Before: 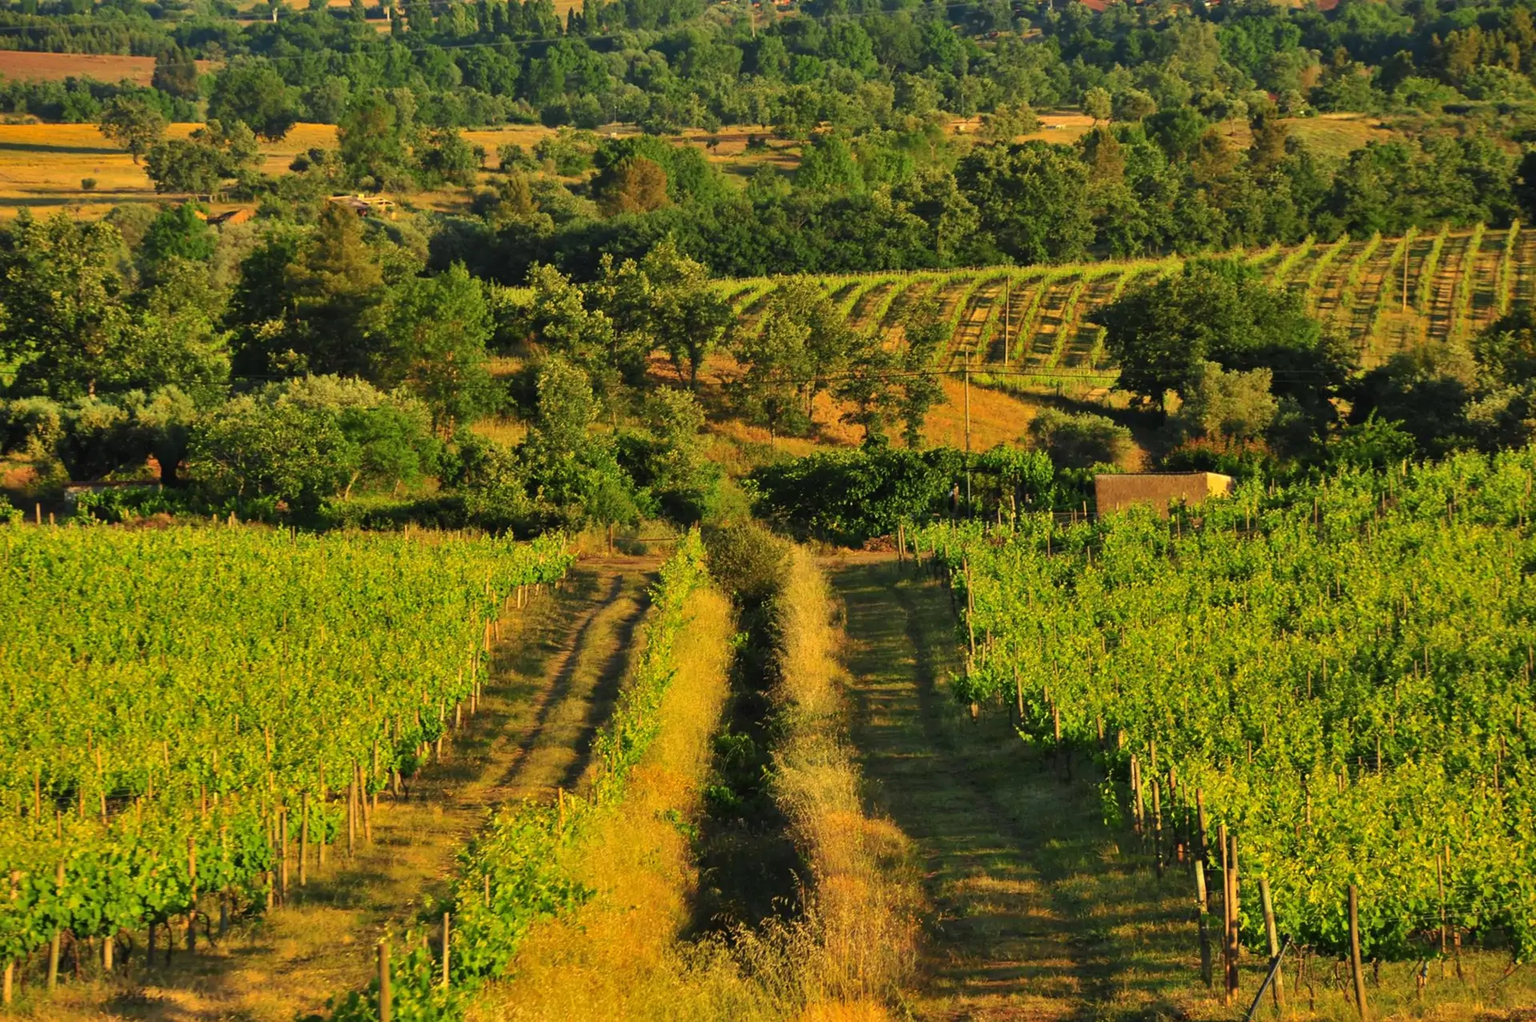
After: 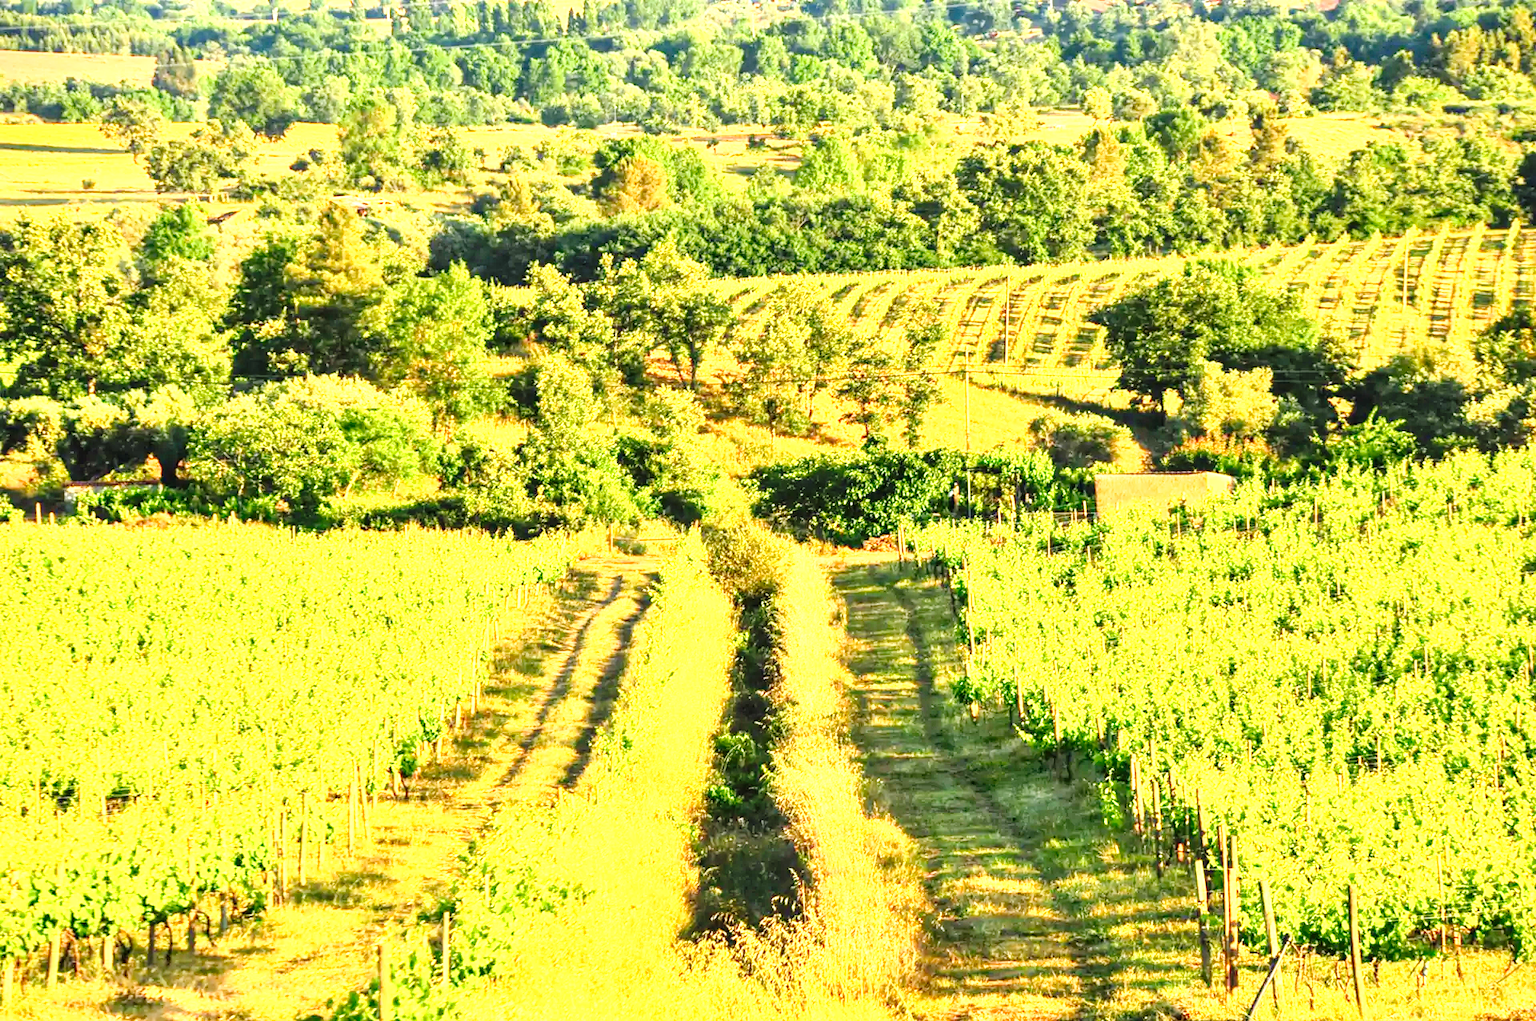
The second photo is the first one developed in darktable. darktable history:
exposure: exposure 2 EV, compensate highlight preservation false
local contrast: detail 130%
base curve: curves: ch0 [(0, 0) (0.666, 0.806) (1, 1)]
tone curve: curves: ch0 [(0, 0) (0.003, 0.003) (0.011, 0.005) (0.025, 0.008) (0.044, 0.012) (0.069, 0.02) (0.1, 0.031) (0.136, 0.047) (0.177, 0.088) (0.224, 0.141) (0.277, 0.222) (0.335, 0.32) (0.399, 0.422) (0.468, 0.523) (0.543, 0.623) (0.623, 0.716) (0.709, 0.796) (0.801, 0.878) (0.898, 0.957) (1, 1)], preserve colors none
